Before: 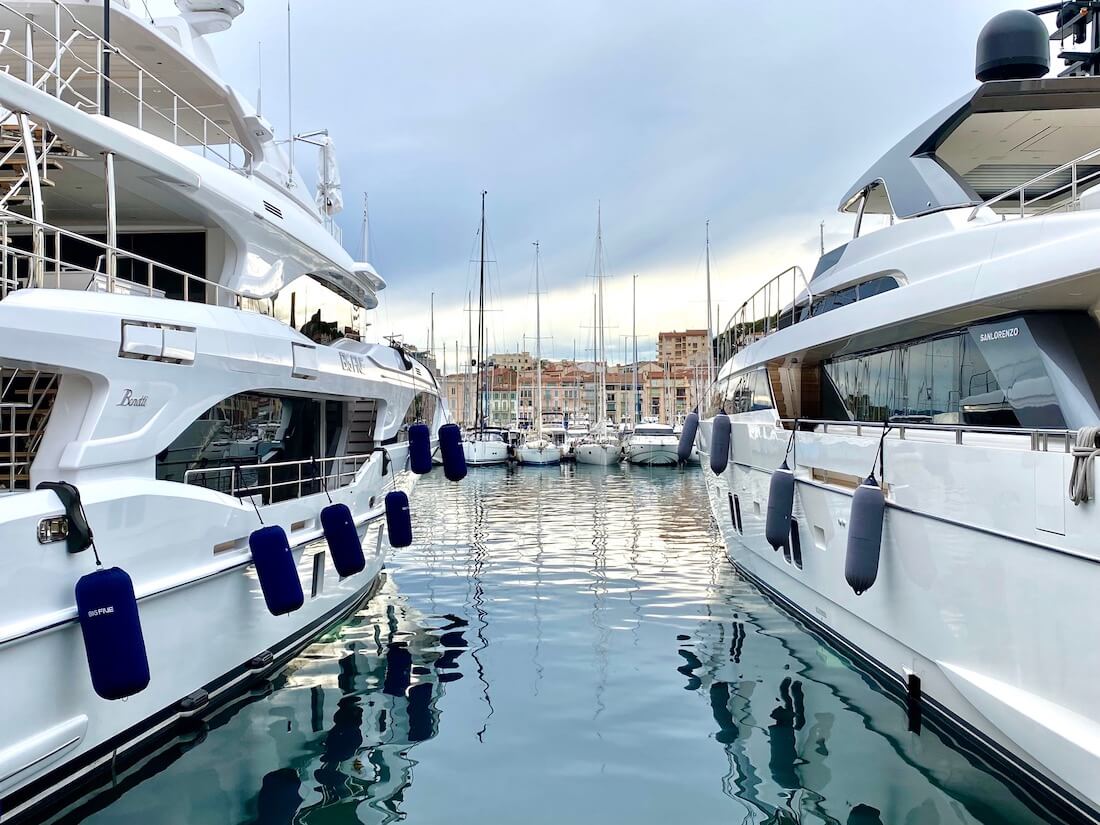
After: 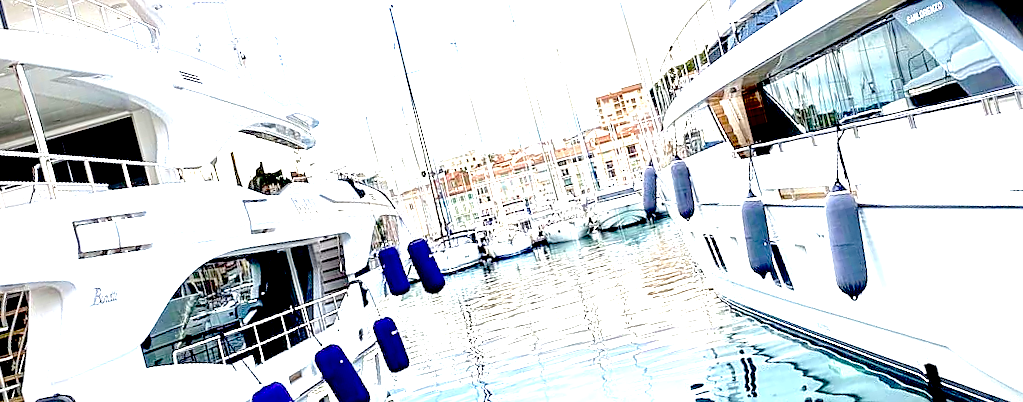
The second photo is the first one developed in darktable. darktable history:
rotate and perspective: rotation -14.8°, crop left 0.1, crop right 0.903, crop top 0.25, crop bottom 0.748
exposure: black level correction 0.016, exposure 1.774 EV, compensate highlight preservation false
crop and rotate: top 12.5%, bottom 12.5%
sharpen: on, module defaults
local contrast: on, module defaults
